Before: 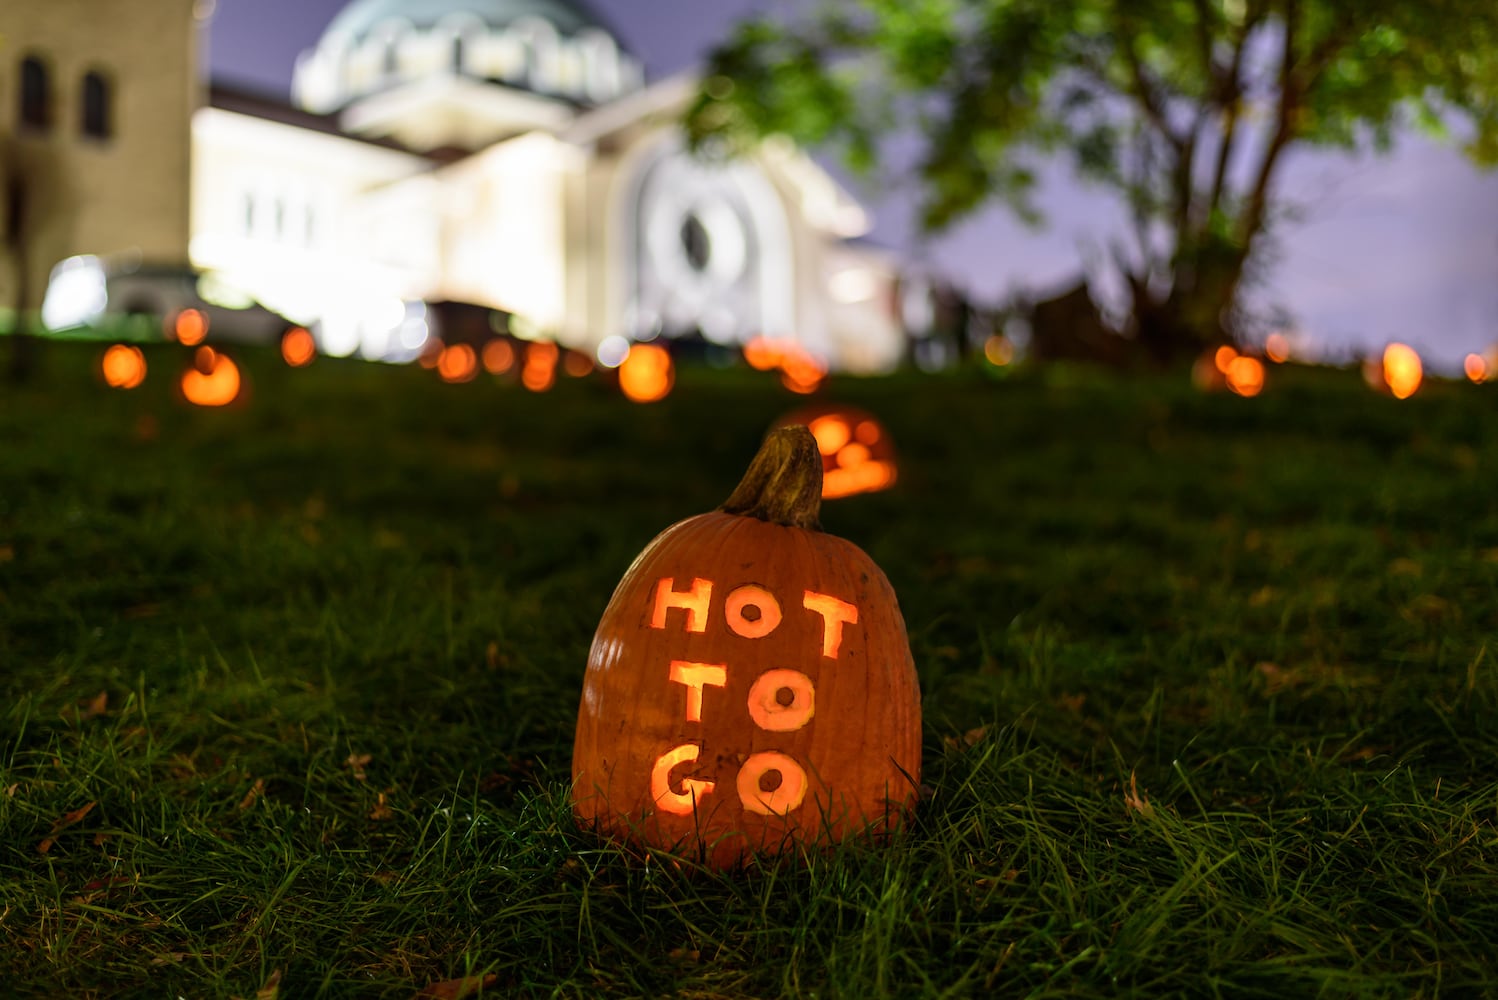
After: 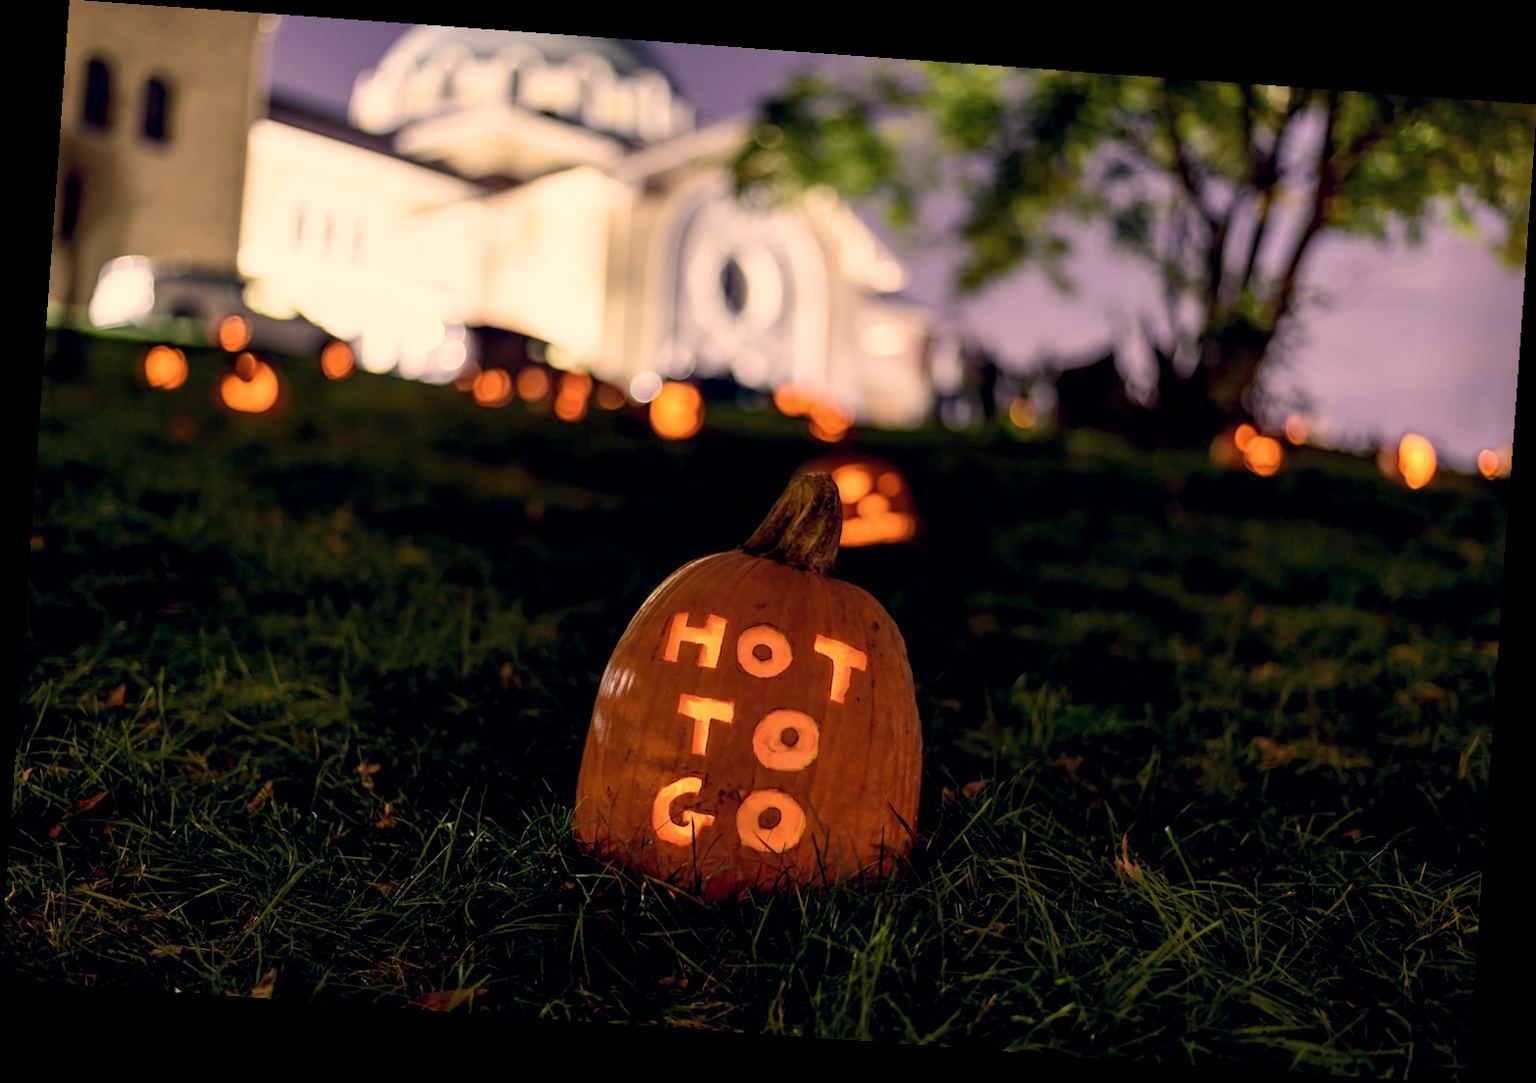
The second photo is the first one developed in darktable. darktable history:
exposure: black level correction 0.01, exposure 0.011 EV, compensate highlight preservation false
color correction: highlights a* 19.59, highlights b* 27.49, shadows a* 3.46, shadows b* -17.28, saturation 0.73
rotate and perspective: rotation 4.1°, automatic cropping off
